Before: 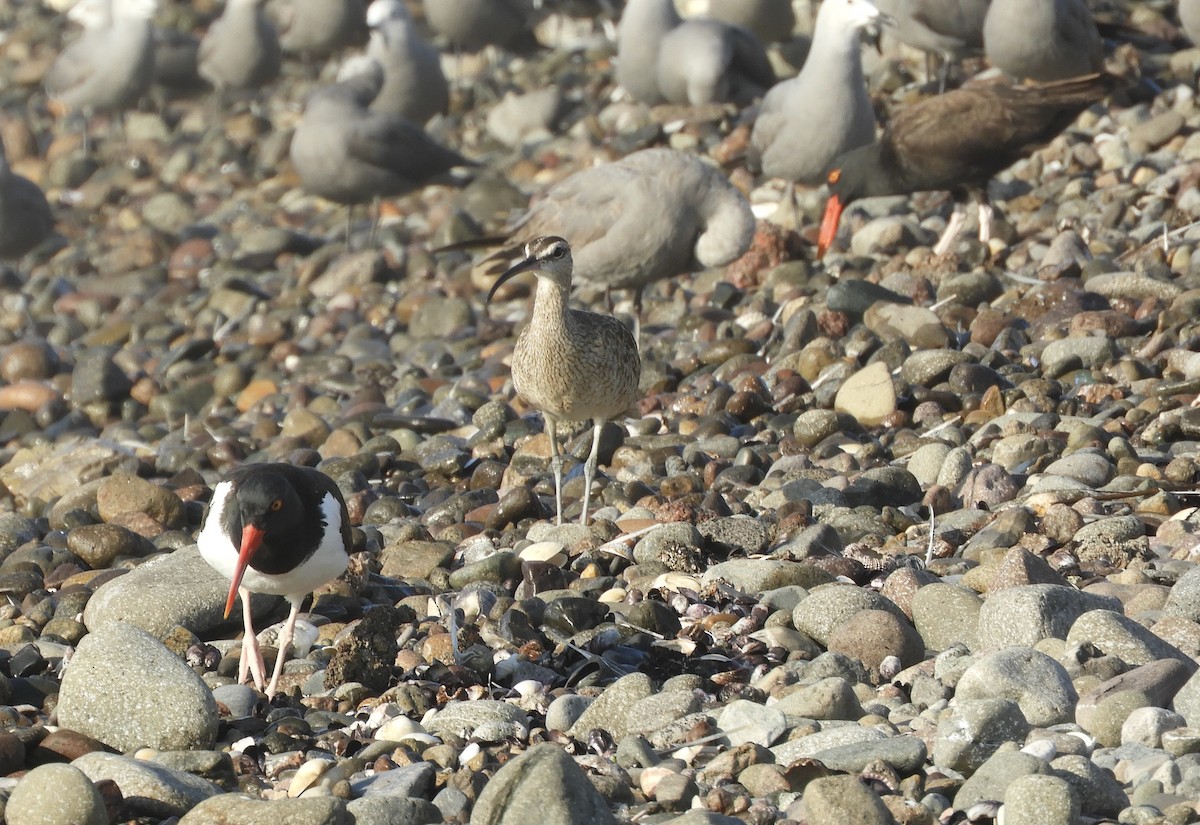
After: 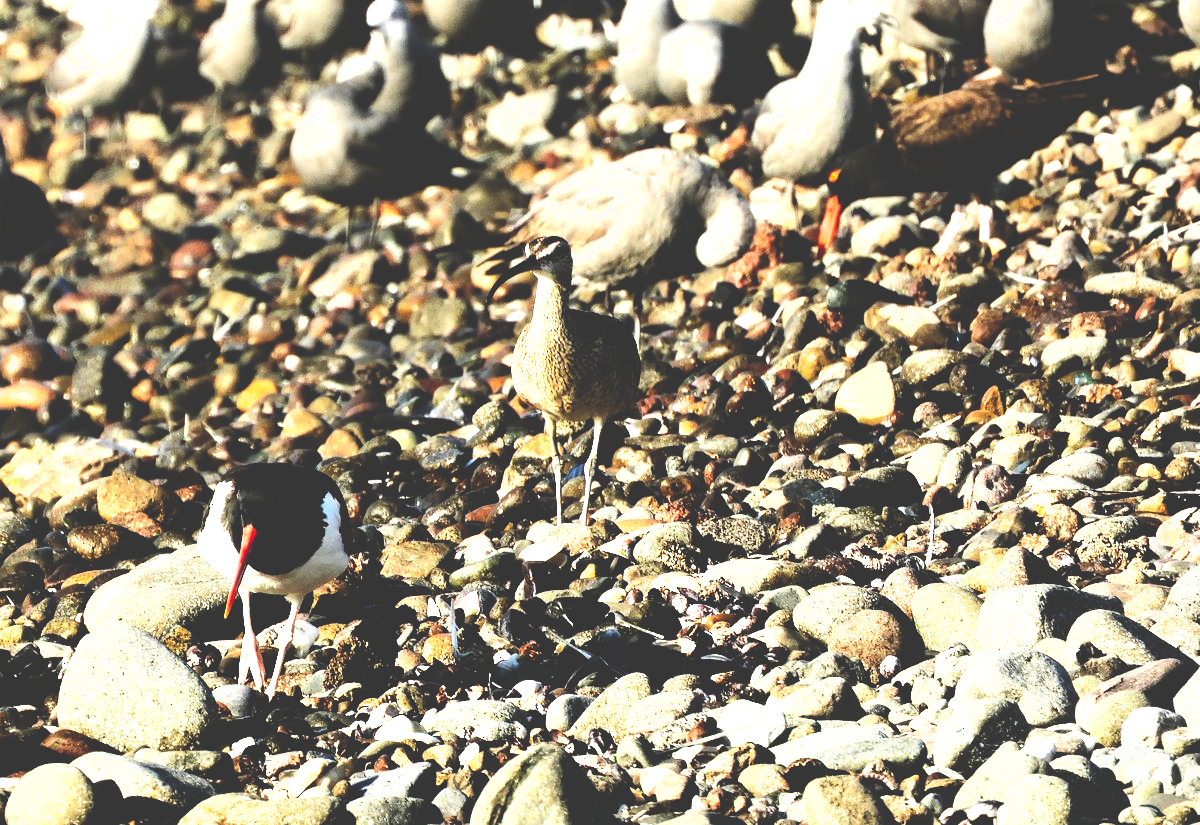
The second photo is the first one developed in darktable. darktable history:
tone equalizer: -8 EV -1.12 EV, -7 EV -1.01 EV, -6 EV -0.875 EV, -5 EV -0.574 EV, -3 EV 0.566 EV, -2 EV 0.89 EV, -1 EV 0.986 EV, +0 EV 1.07 EV, edges refinement/feathering 500, mask exposure compensation -1.57 EV, preserve details no
base curve: curves: ch0 [(0, 0.036) (0.083, 0.04) (0.804, 1)], preserve colors none
tone curve: curves: ch0 [(0, 0) (0.251, 0.254) (0.689, 0.733) (1, 1)], color space Lab, independent channels, preserve colors none
